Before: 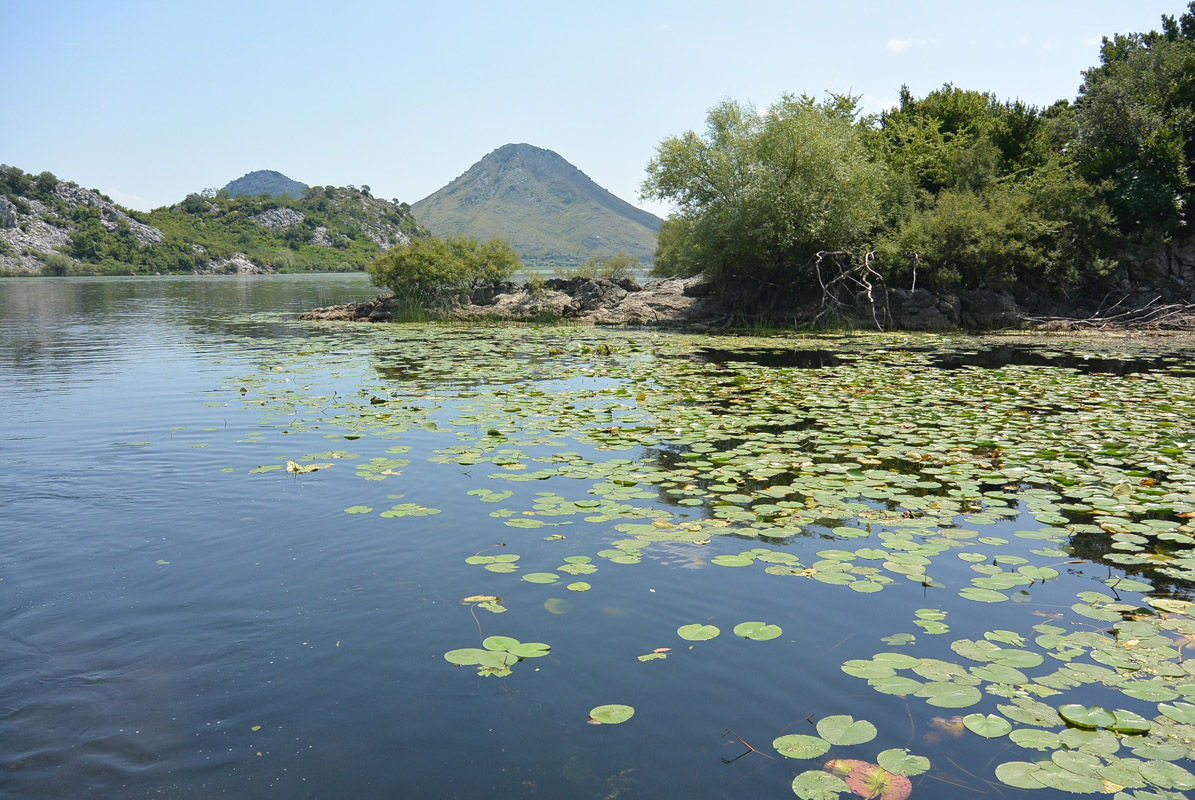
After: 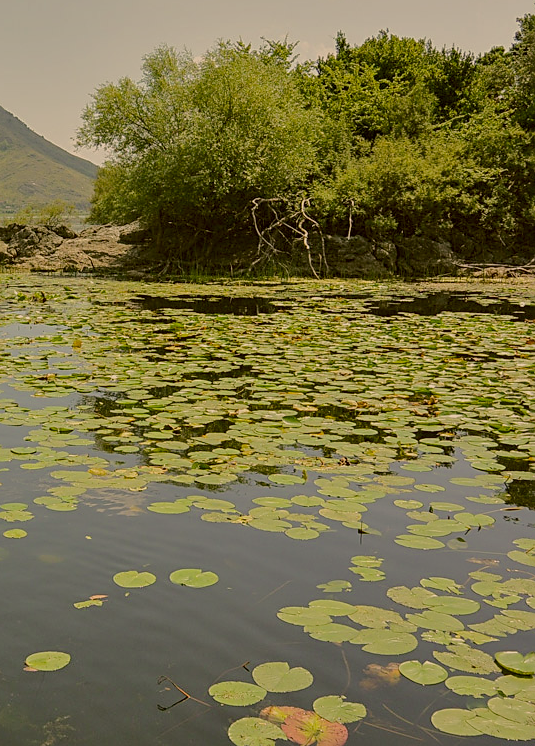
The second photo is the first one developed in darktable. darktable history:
local contrast: on, module defaults
crop: left 47.26%, top 6.74%, right 7.941%
shadows and highlights: soften with gaussian
color correction: highlights a* 8.33, highlights b* 15.48, shadows a* -0.339, shadows b* 26.89
sharpen: on, module defaults
tone equalizer: -8 EV -0.033 EV, -7 EV 0.028 EV, -6 EV -0.007 EV, -5 EV 0.009 EV, -4 EV -0.028 EV, -3 EV -0.231 EV, -2 EV -0.66 EV, -1 EV -0.971 EV, +0 EV -0.979 EV, edges refinement/feathering 500, mask exposure compensation -1.57 EV, preserve details no
